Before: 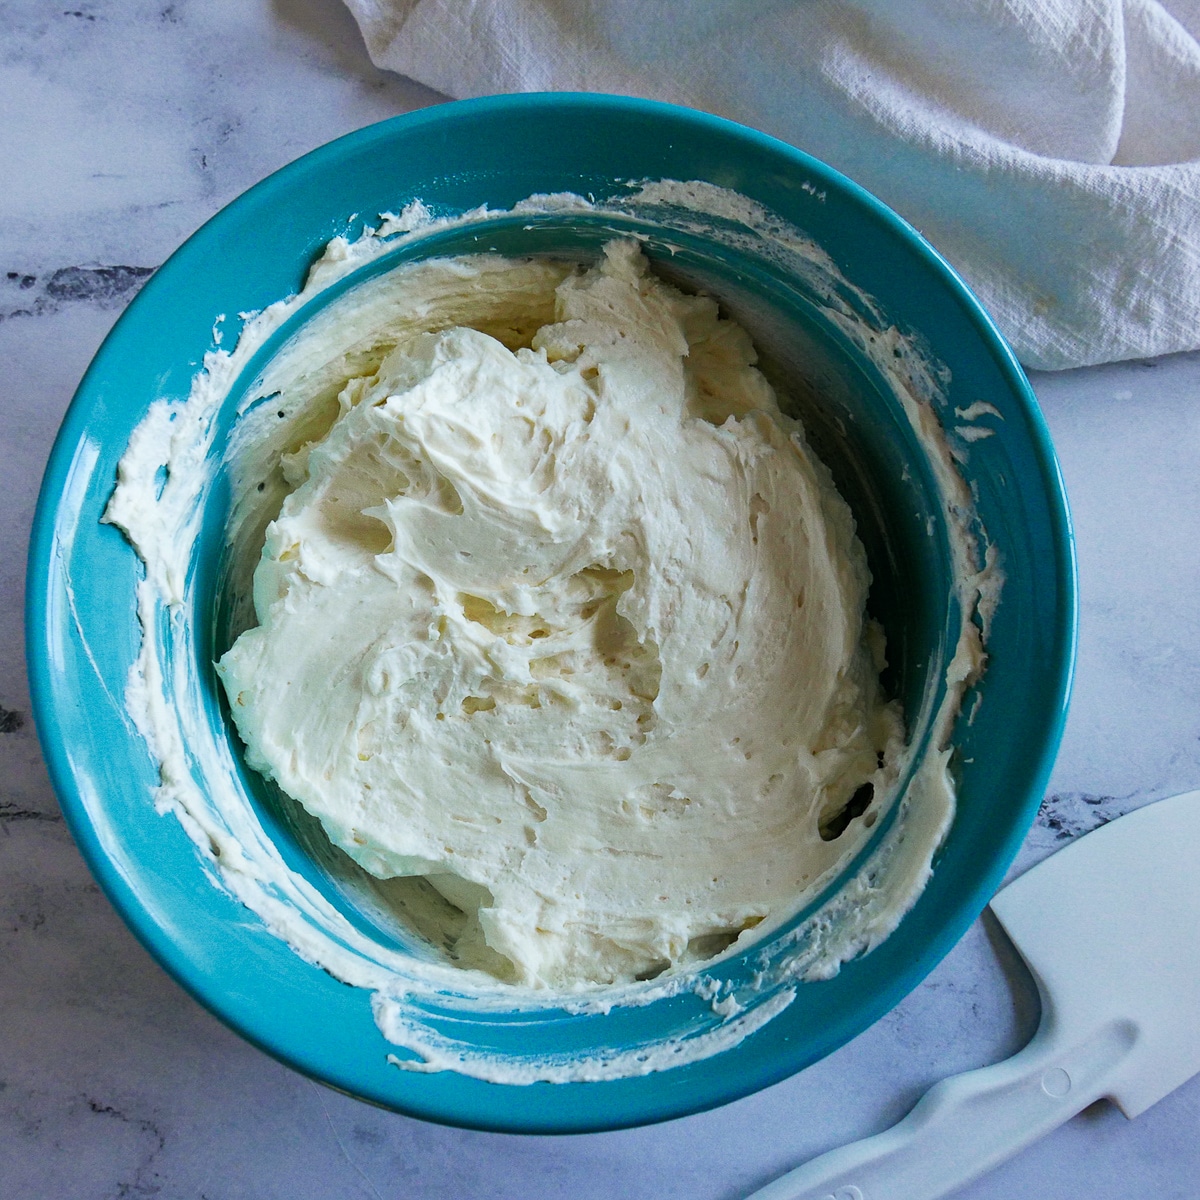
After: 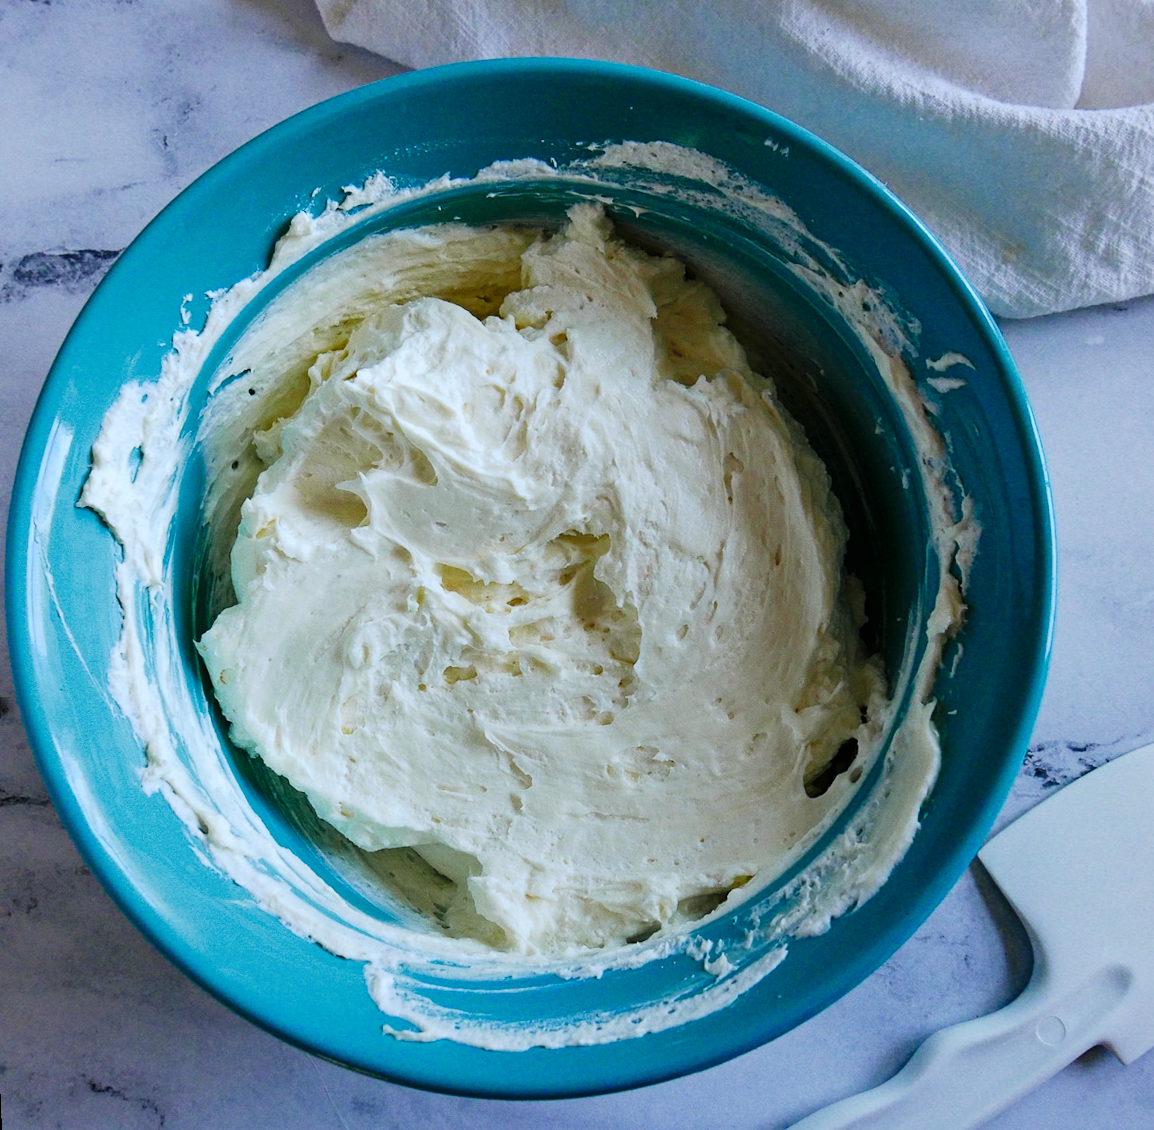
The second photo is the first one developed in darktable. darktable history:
rotate and perspective: rotation -2.12°, lens shift (vertical) 0.009, lens shift (horizontal) -0.008, automatic cropping original format, crop left 0.036, crop right 0.964, crop top 0.05, crop bottom 0.959
white balance: red 0.976, blue 1.04
tone curve: curves: ch0 [(0, 0) (0.003, 0.005) (0.011, 0.006) (0.025, 0.013) (0.044, 0.027) (0.069, 0.042) (0.1, 0.06) (0.136, 0.085) (0.177, 0.118) (0.224, 0.171) (0.277, 0.239) (0.335, 0.314) (0.399, 0.394) (0.468, 0.473) (0.543, 0.552) (0.623, 0.64) (0.709, 0.718) (0.801, 0.801) (0.898, 0.882) (1, 1)], preserve colors none
